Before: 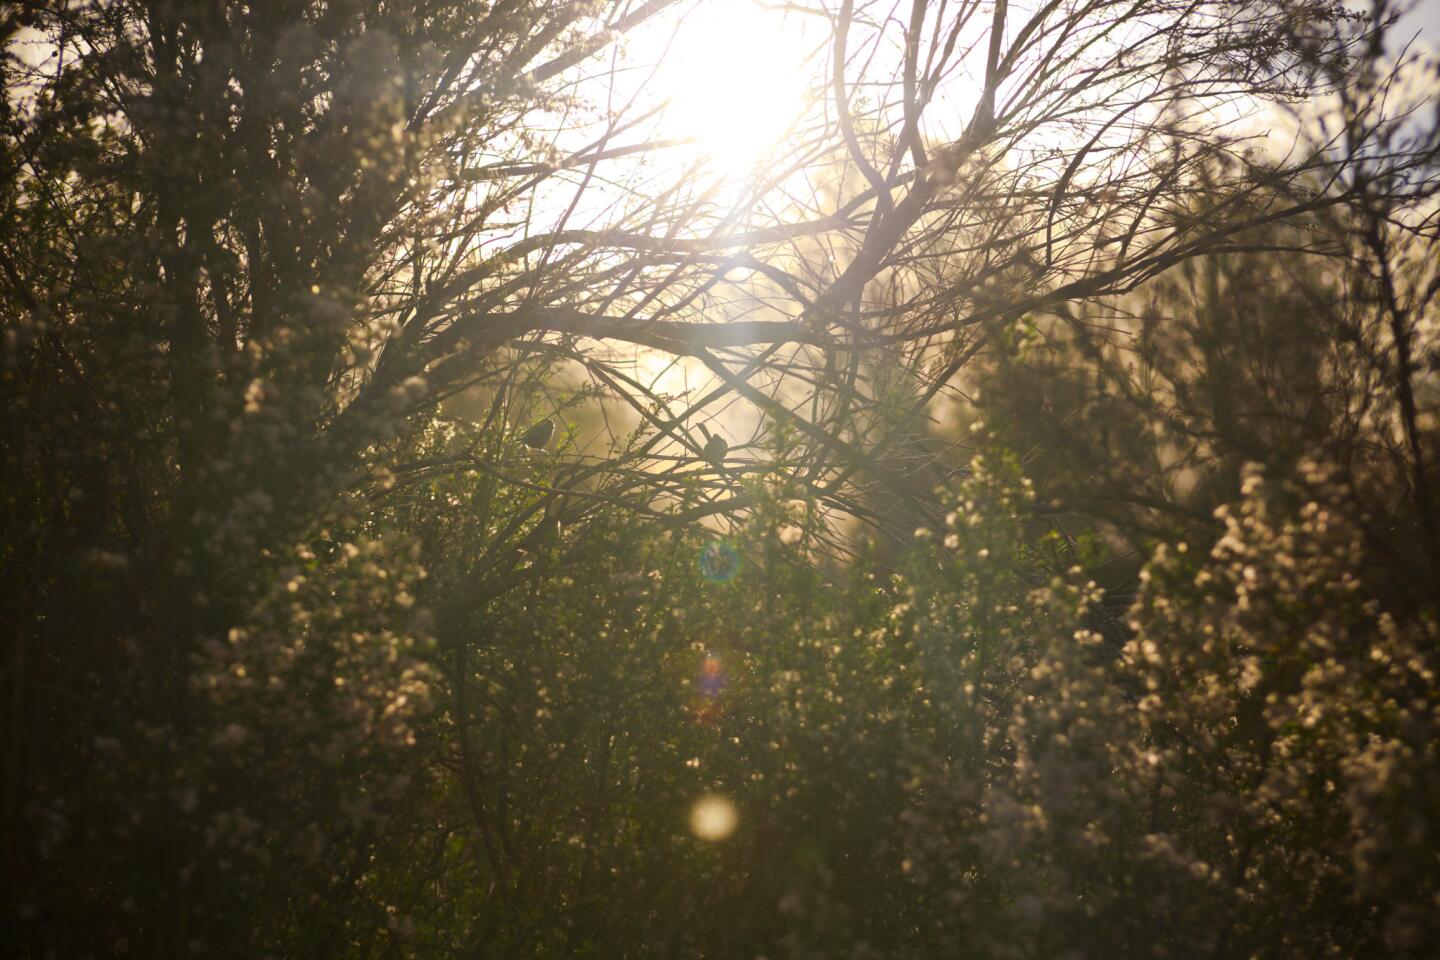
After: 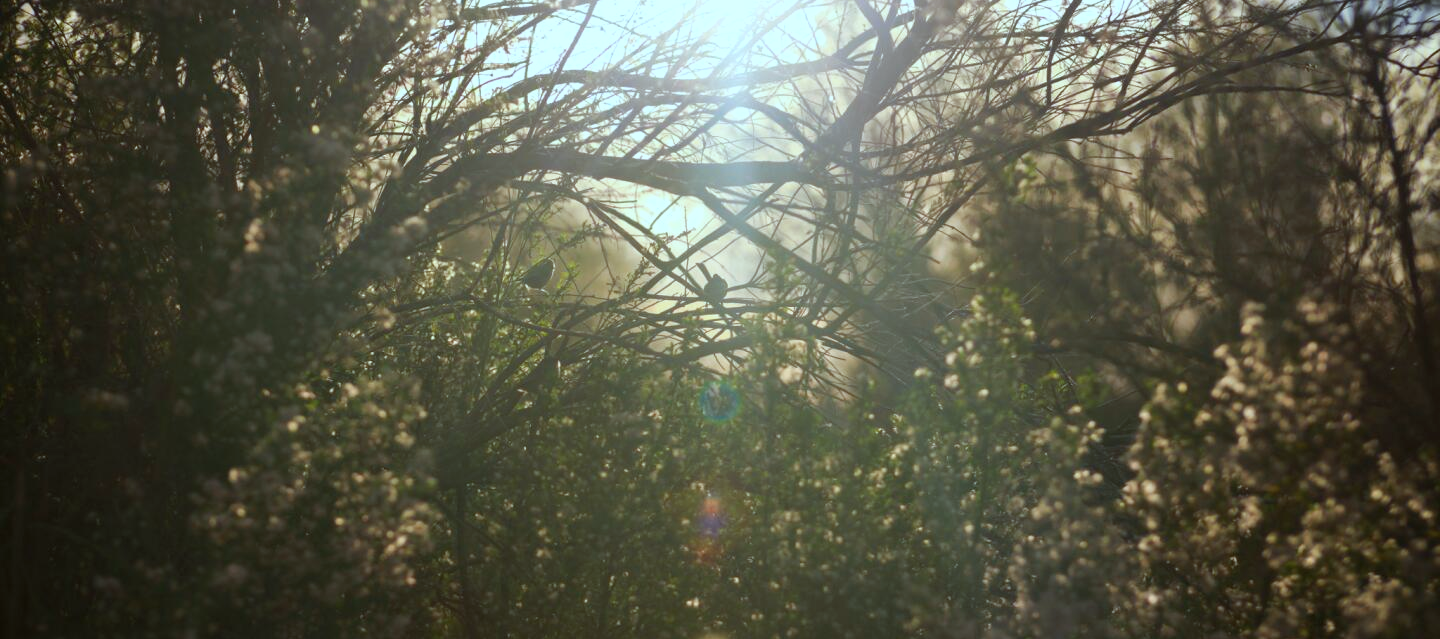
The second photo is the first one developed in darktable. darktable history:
color correction: highlights a* -11.71, highlights b* -15.5
crop: top 16.7%, bottom 16.696%
